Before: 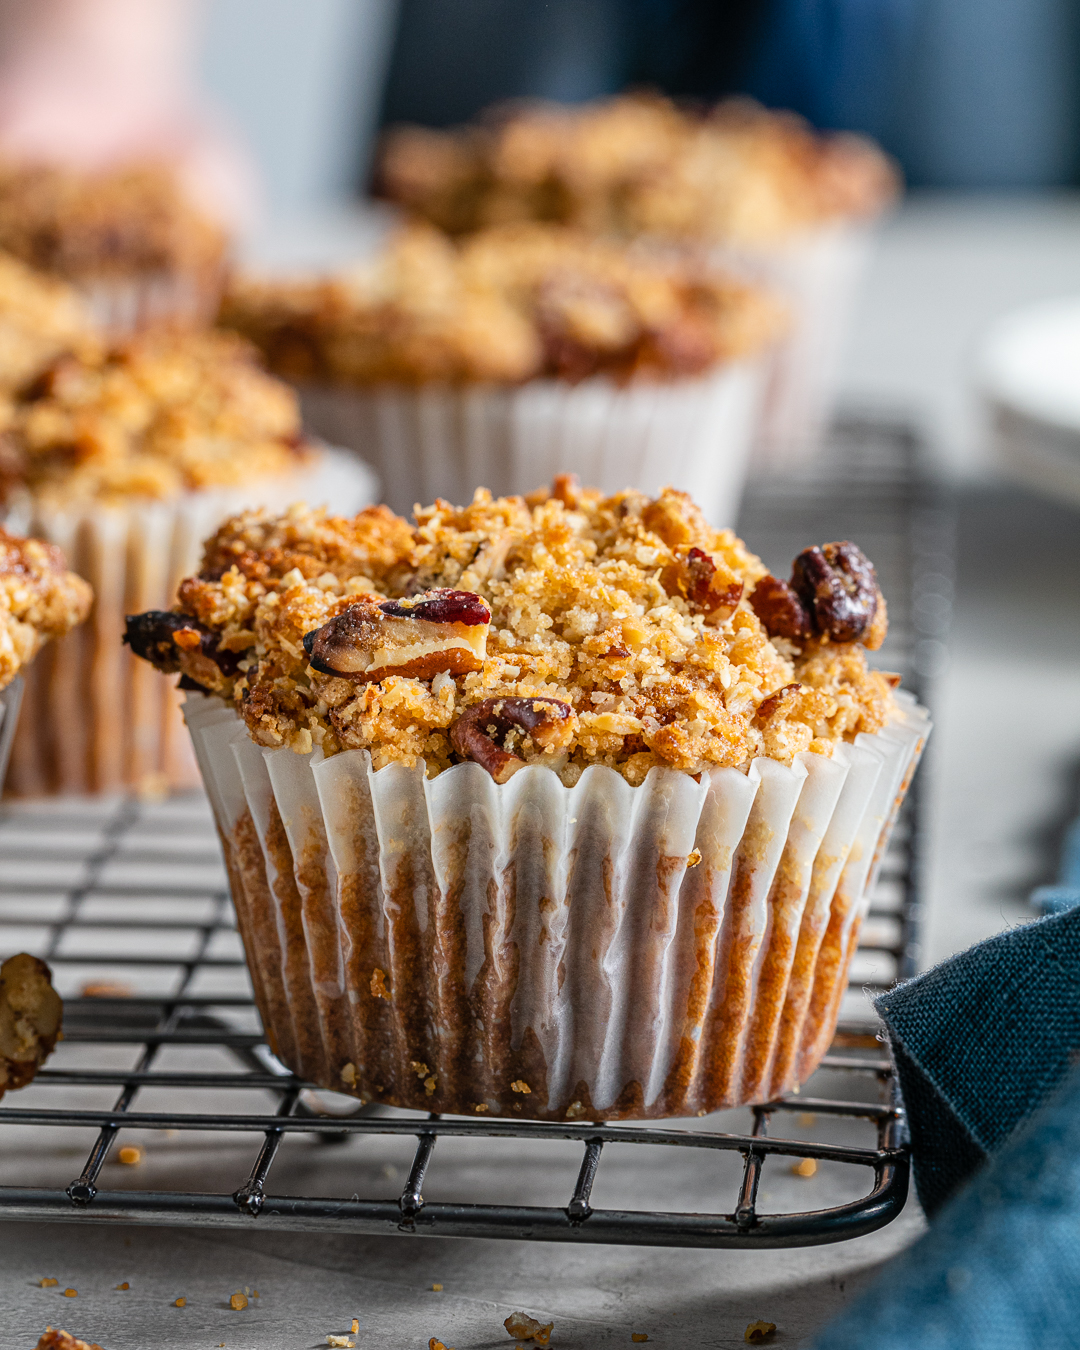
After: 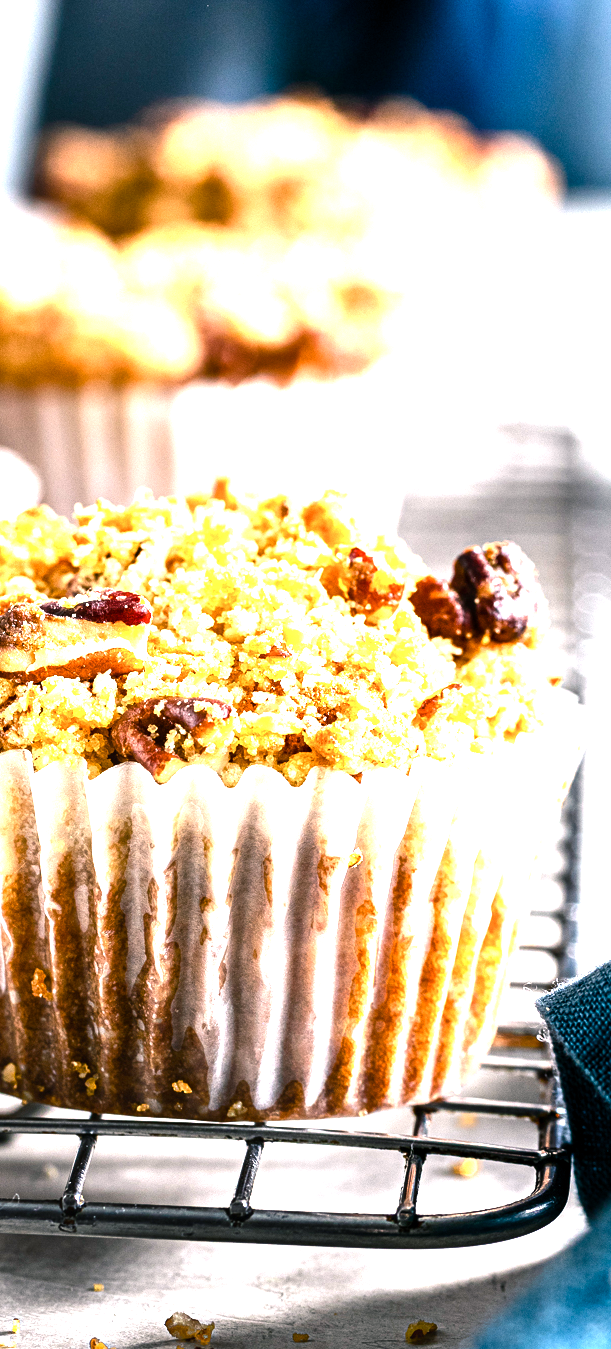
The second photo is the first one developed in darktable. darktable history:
tone equalizer: -8 EV -0.417 EV, -7 EV -0.389 EV, -6 EV -0.333 EV, -5 EV -0.222 EV, -3 EV 0.222 EV, -2 EV 0.333 EV, -1 EV 0.389 EV, +0 EV 0.417 EV, edges refinement/feathering 500, mask exposure compensation -1.57 EV, preserve details no
color balance rgb: shadows lift › chroma 2%, shadows lift › hue 185.64°, power › luminance 1.48%, highlights gain › chroma 3%, highlights gain › hue 54.51°, global offset › luminance -0.4%, perceptual saturation grading › highlights -18.47%, perceptual saturation grading › mid-tones 6.62%, perceptual saturation grading › shadows 28.22%, perceptual brilliance grading › highlights 15.68%, perceptual brilliance grading › shadows -14.29%, global vibrance 25.96%, contrast 6.45%
crop: left 31.458%, top 0%, right 11.876%
contrast equalizer: octaves 7, y [[0.6 ×6], [0.55 ×6], [0 ×6], [0 ×6], [0 ×6]], mix -0.3
white balance: red 0.98, blue 1.034
exposure: black level correction 0, exposure 1.198 EV, compensate exposure bias true, compensate highlight preservation false
